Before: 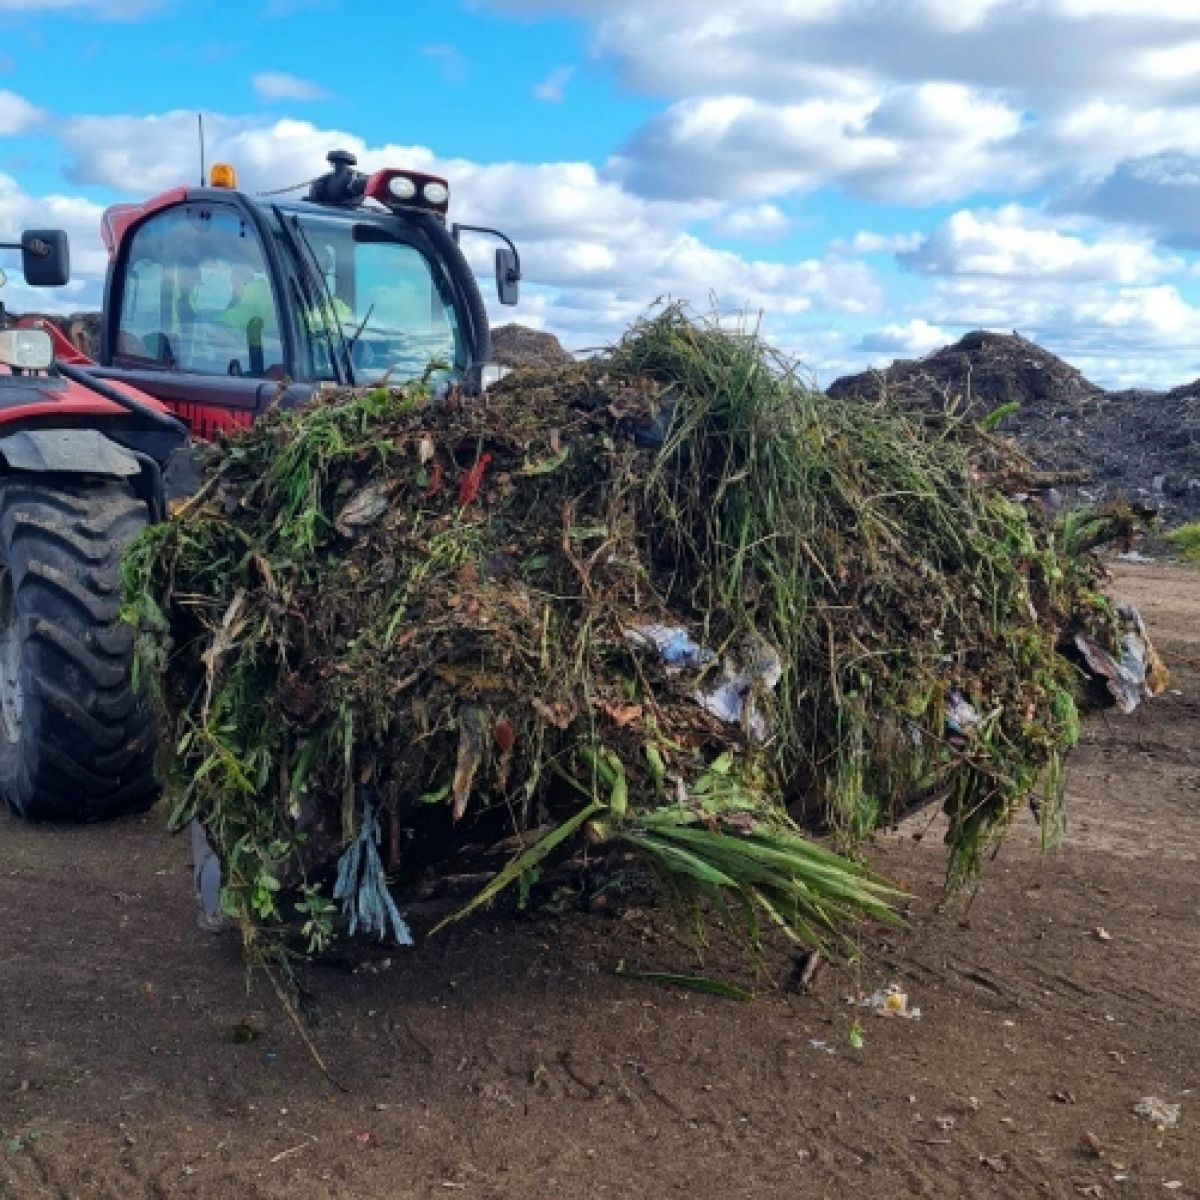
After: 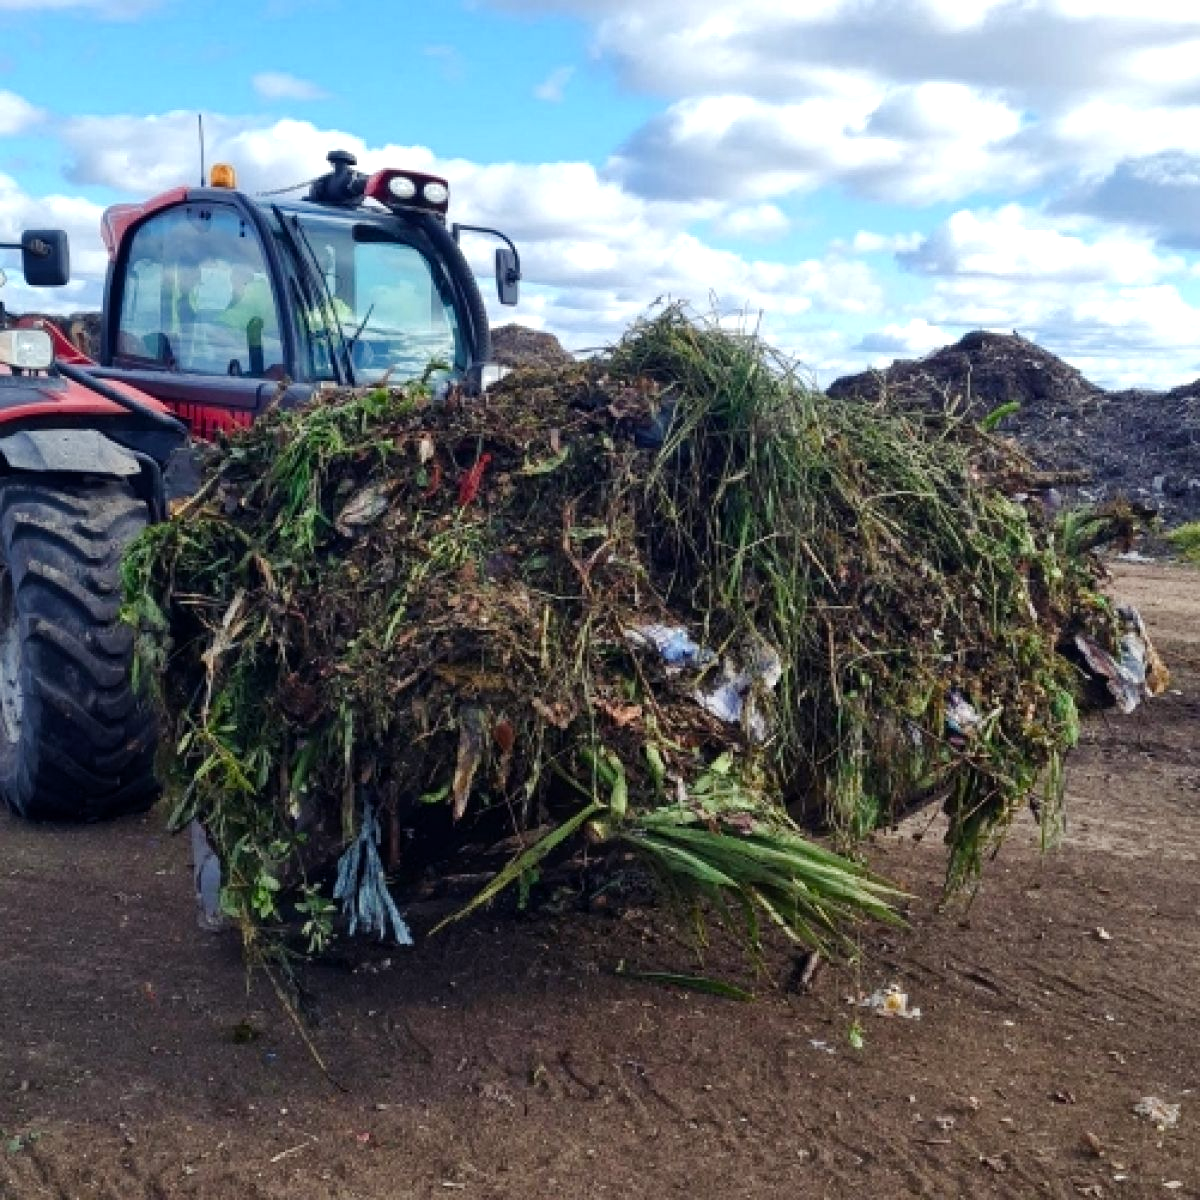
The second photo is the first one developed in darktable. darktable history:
tone equalizer: -8 EV -0.408 EV, -7 EV -0.375 EV, -6 EV -0.328 EV, -5 EV -0.257 EV, -3 EV 0.192 EV, -2 EV 0.306 EV, -1 EV 0.375 EV, +0 EV 0.391 EV, edges refinement/feathering 500, mask exposure compensation -1.57 EV, preserve details no
color balance rgb: shadows lift › chroma 3.111%, shadows lift › hue 278.1°, perceptual saturation grading › global saturation 0.601%, perceptual saturation grading › highlights -32.597%, perceptual saturation grading › mid-tones 5.53%, perceptual saturation grading › shadows 18.326%, global vibrance 11.191%
